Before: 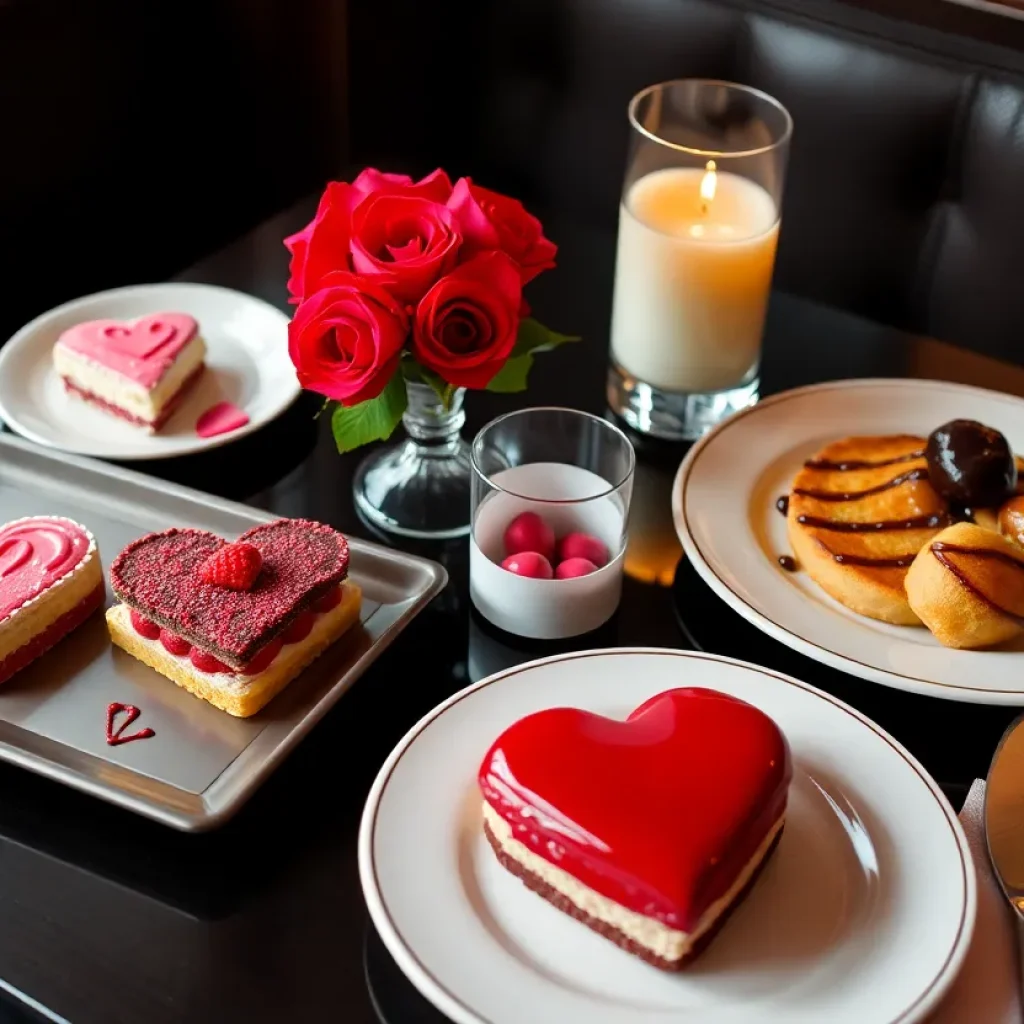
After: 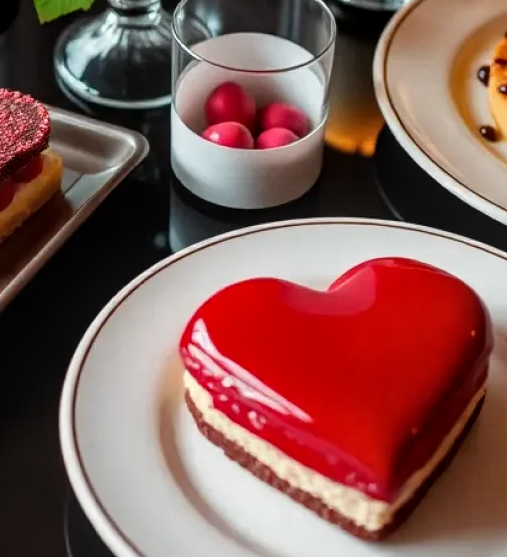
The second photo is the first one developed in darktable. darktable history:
local contrast: on, module defaults
crop: left 29.281%, top 42.012%, right 21.152%, bottom 3.516%
